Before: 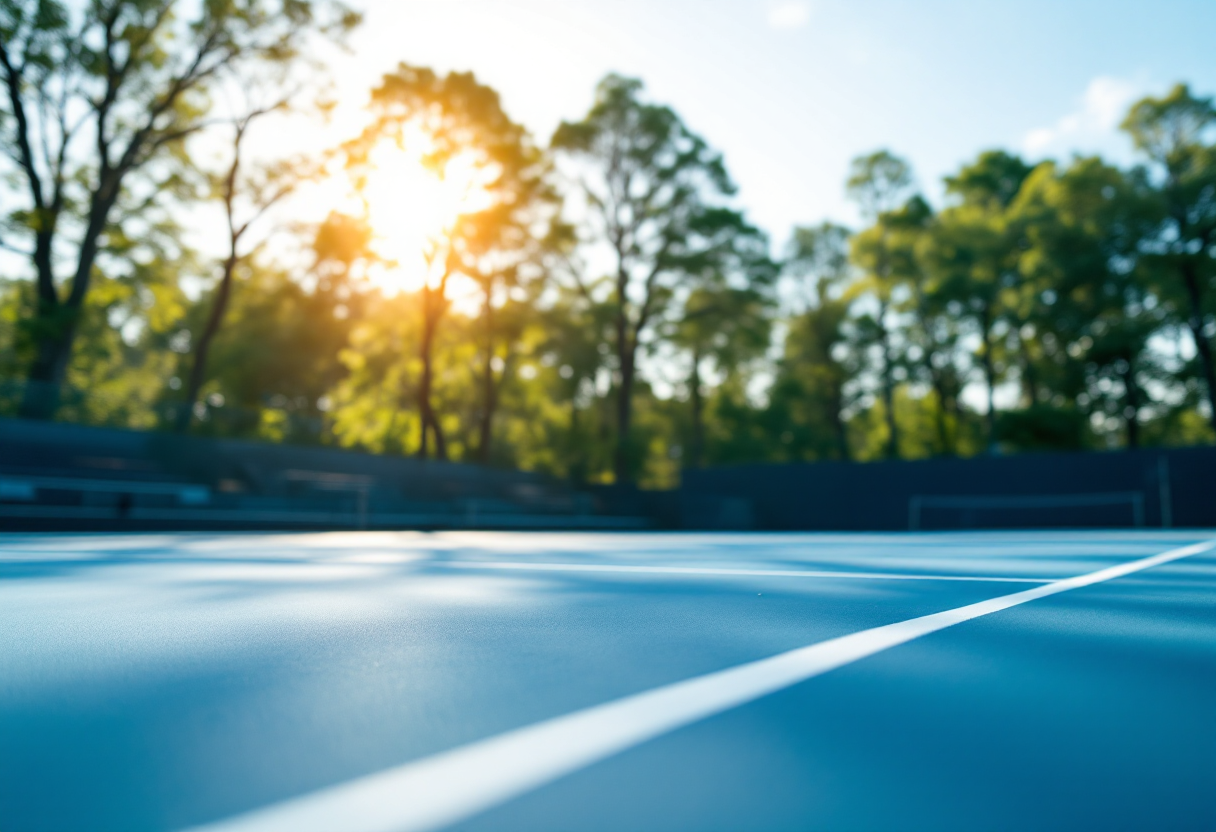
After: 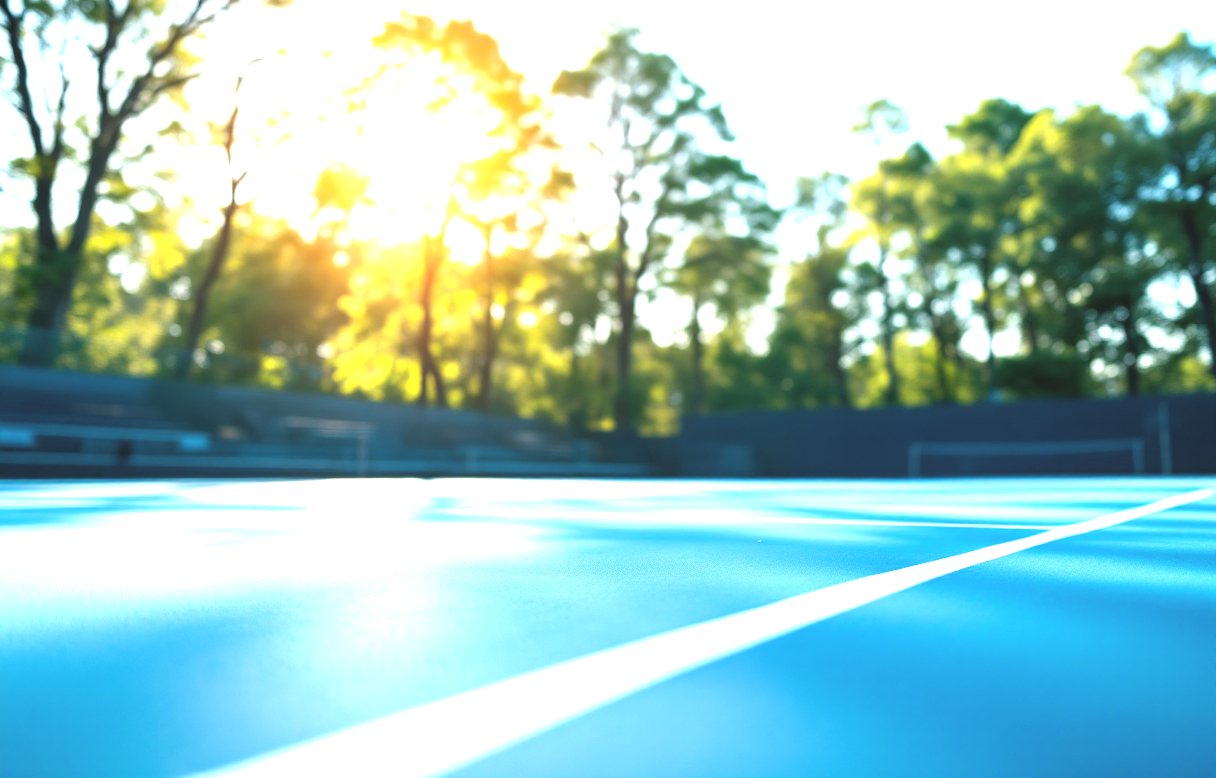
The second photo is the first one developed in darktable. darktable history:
crop and rotate: top 6.45%
exposure: black level correction -0.006, exposure 1 EV, compensate highlight preservation false
tone equalizer: -8 EV -0.39 EV, -7 EV -0.392 EV, -6 EV -0.346 EV, -5 EV -0.228 EV, -3 EV 0.223 EV, -2 EV 0.312 EV, -1 EV 0.405 EV, +0 EV 0.39 EV
